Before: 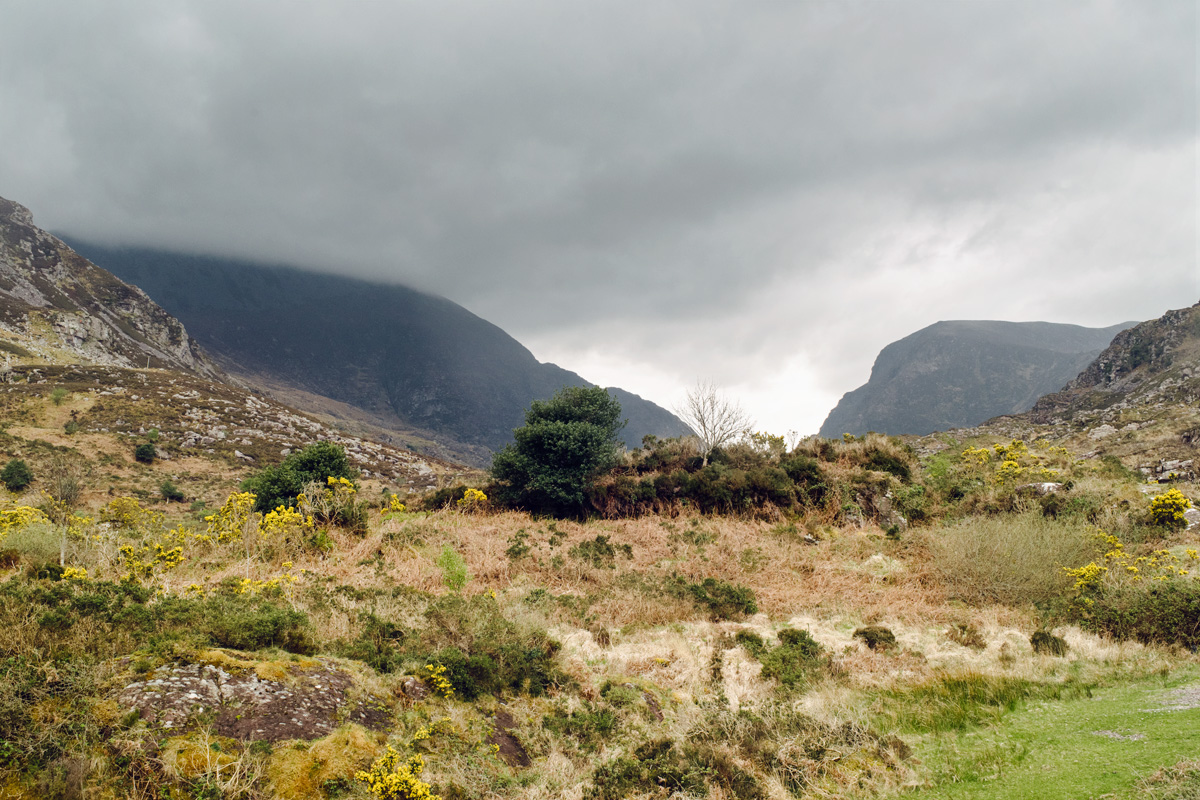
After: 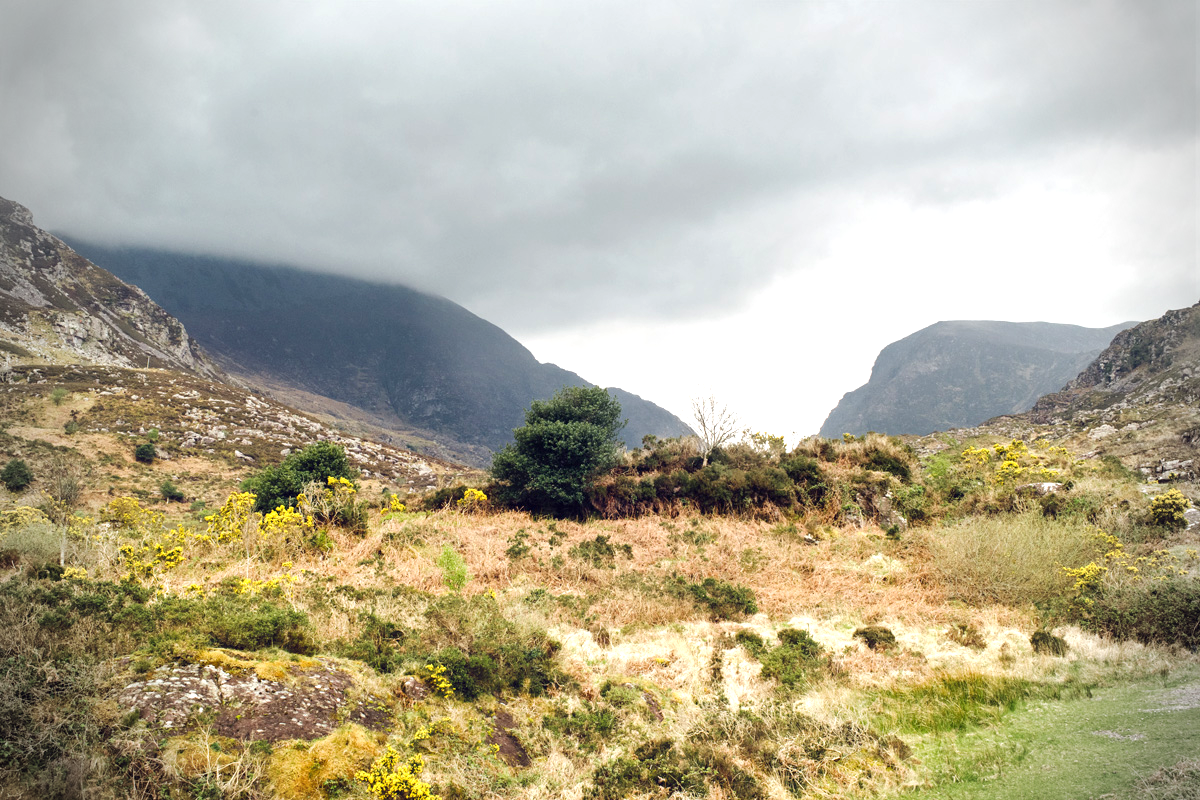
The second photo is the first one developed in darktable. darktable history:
exposure: black level correction 0, exposure 0.7 EV, compensate exposure bias true, compensate highlight preservation false
vignetting: fall-off radius 31.48%, brightness -0.472
